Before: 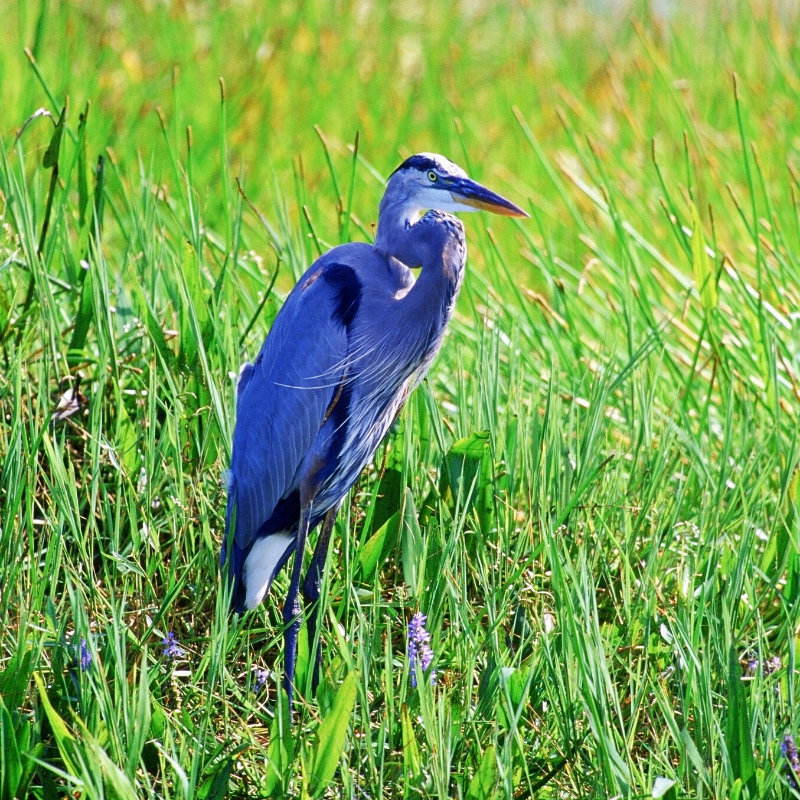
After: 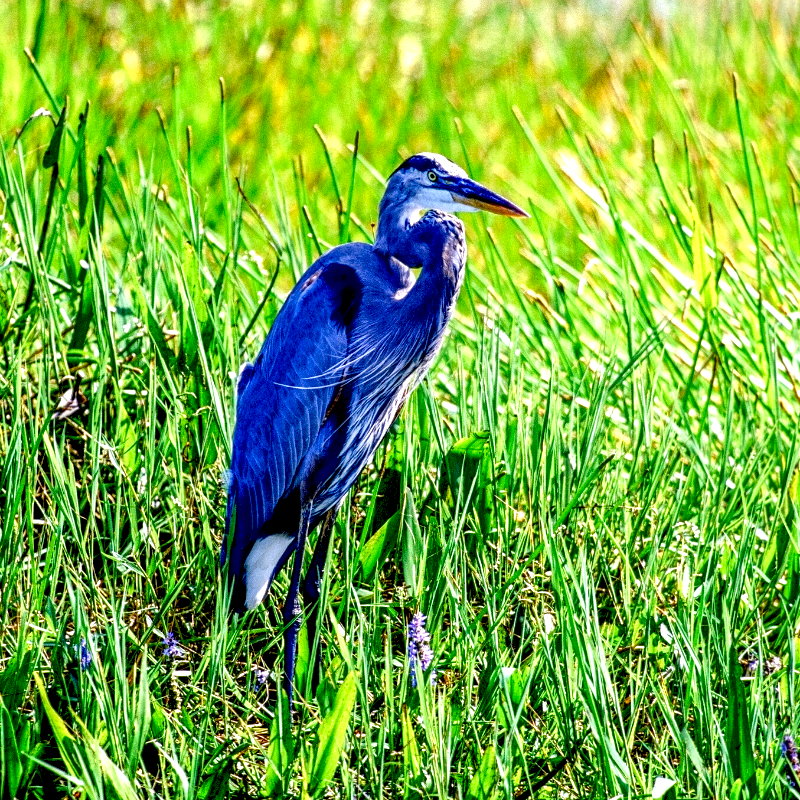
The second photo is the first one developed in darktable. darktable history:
exposure: black level correction 0.04, exposure 0.499 EV, compensate highlight preservation false
local contrast: highlights 16%, detail 188%
